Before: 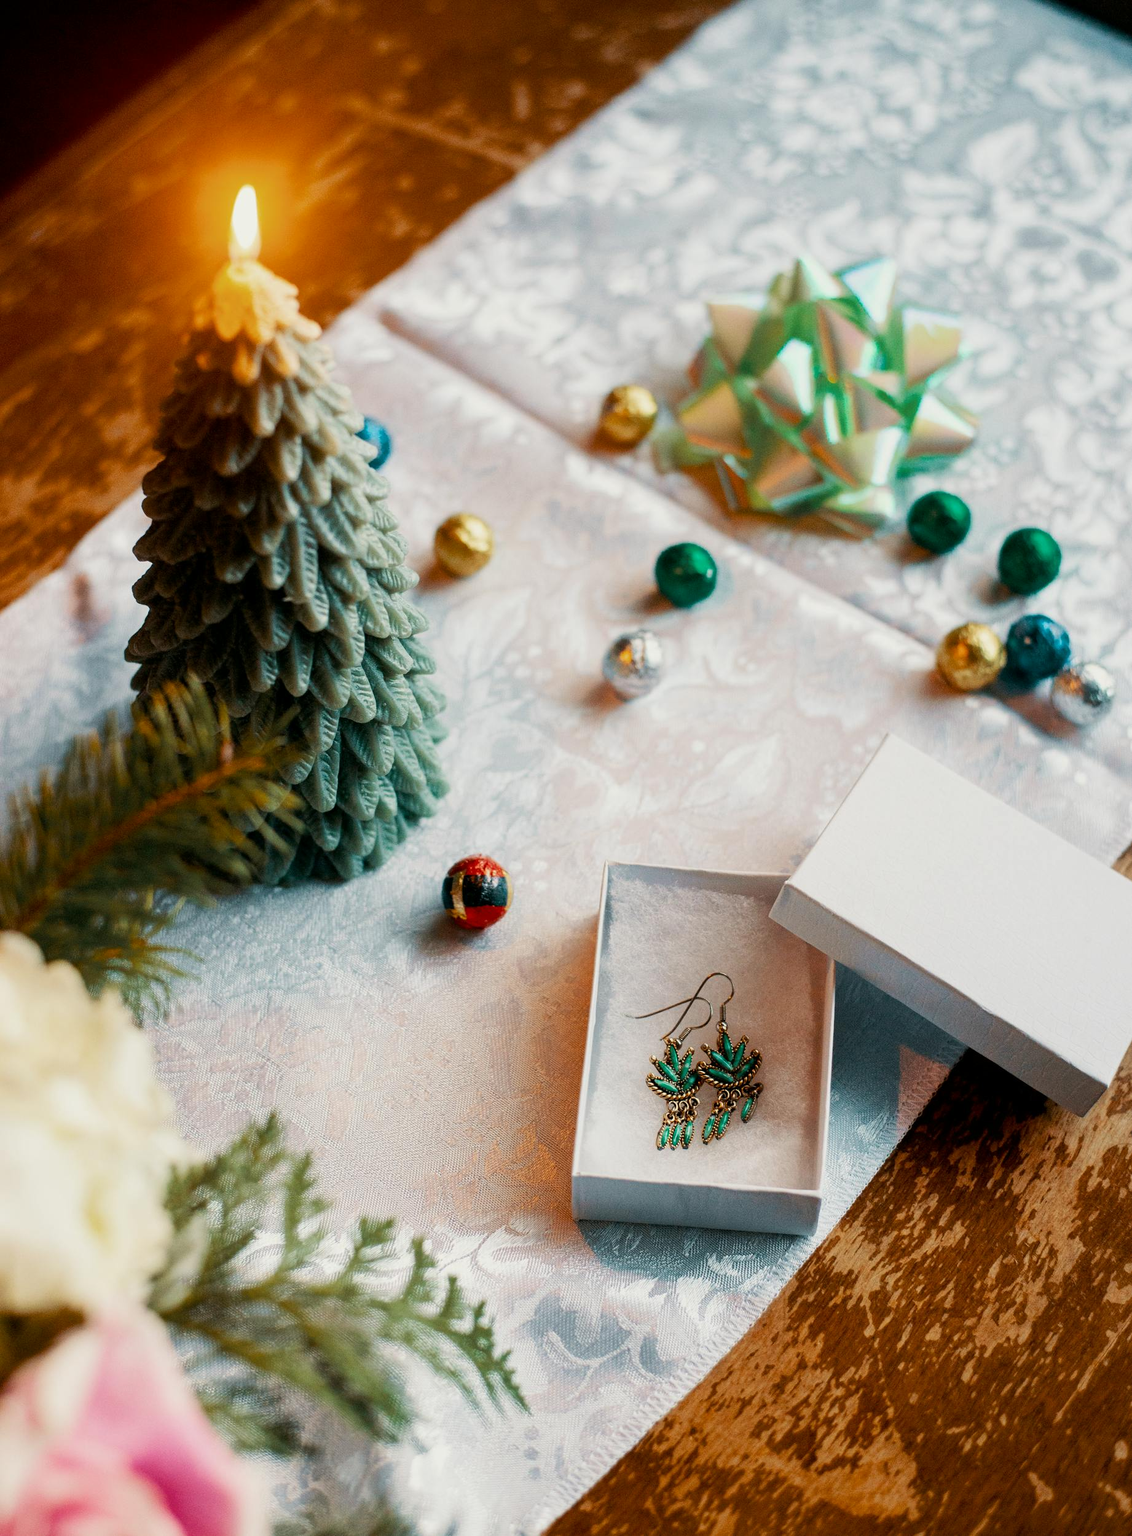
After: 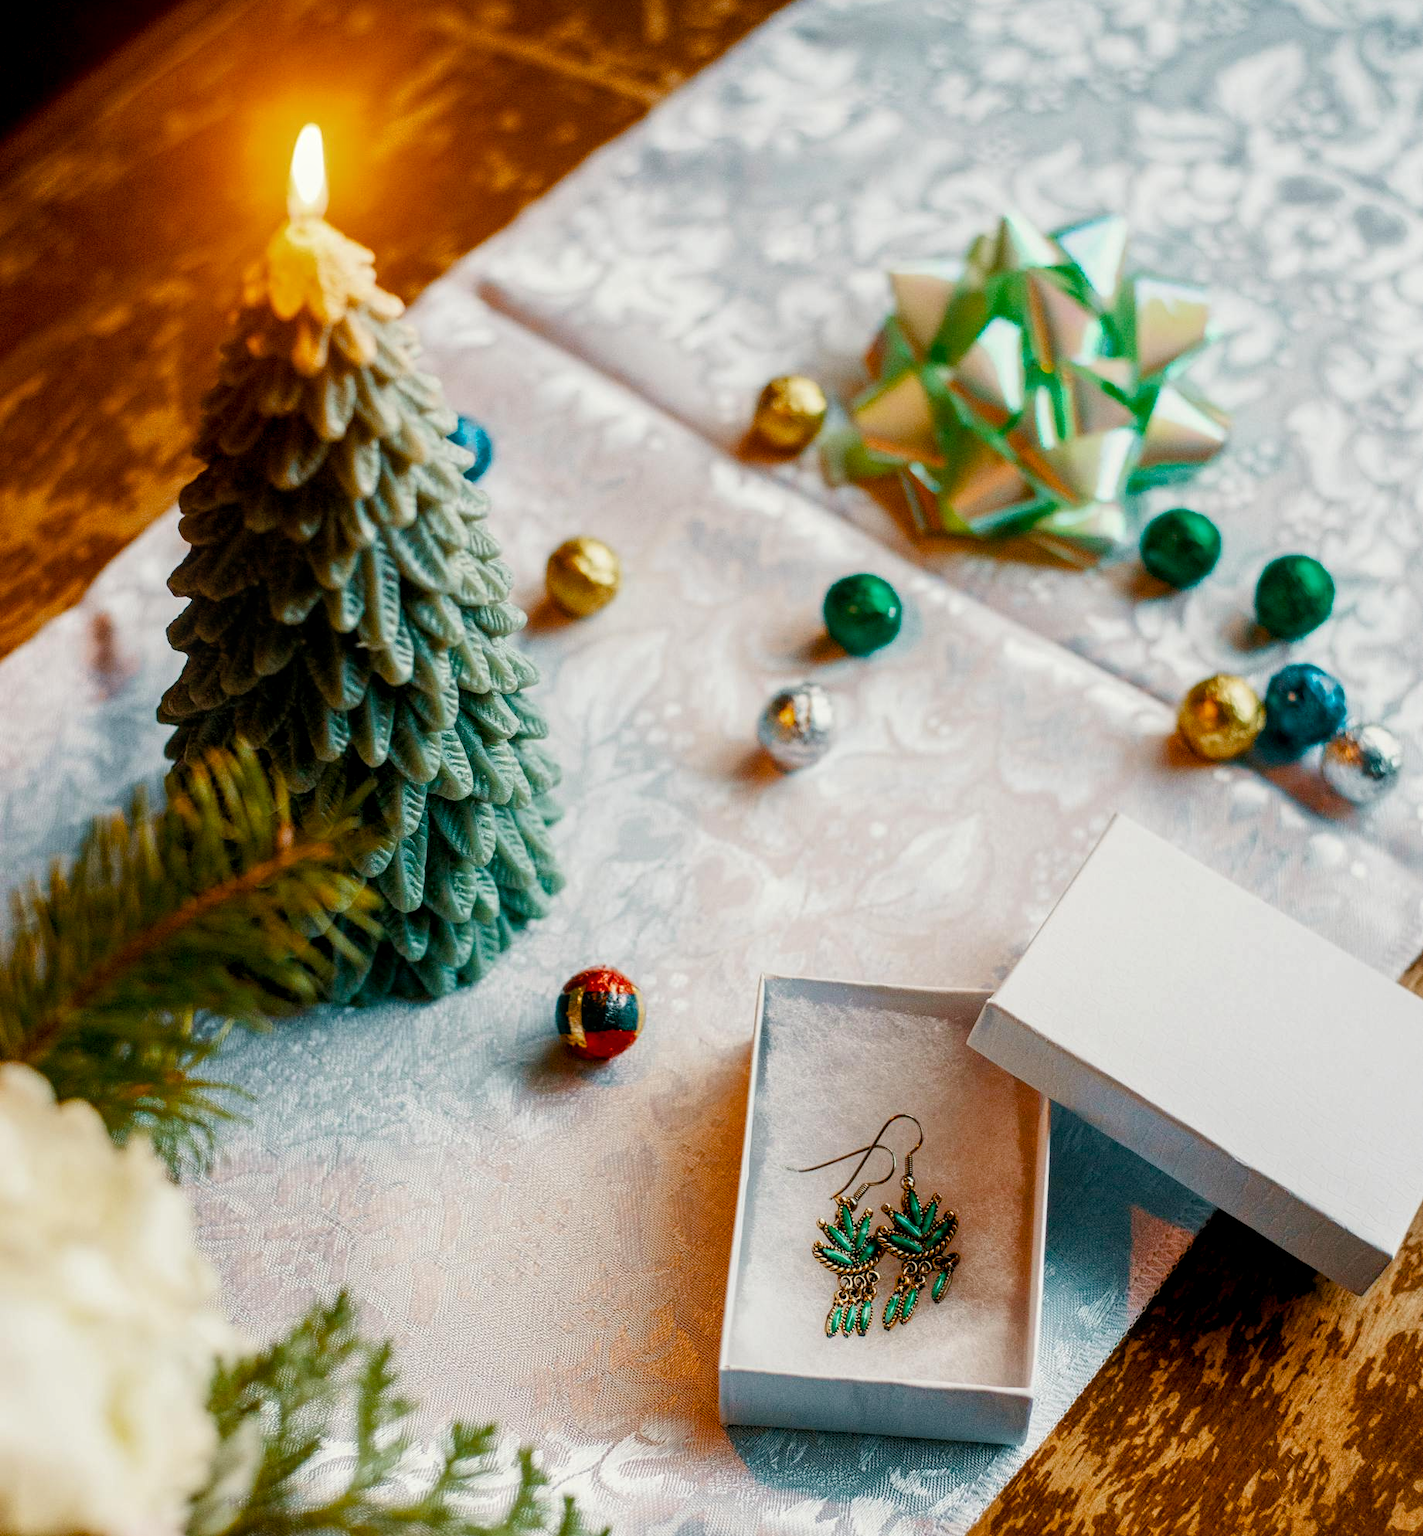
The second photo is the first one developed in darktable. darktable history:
color balance rgb: perceptual saturation grading › global saturation 20%, perceptual saturation grading › highlights -25.491%, perceptual saturation grading › shadows 49.73%, global vibrance 11.101%
local contrast: on, module defaults
crop and rotate: top 5.669%, bottom 14.784%
